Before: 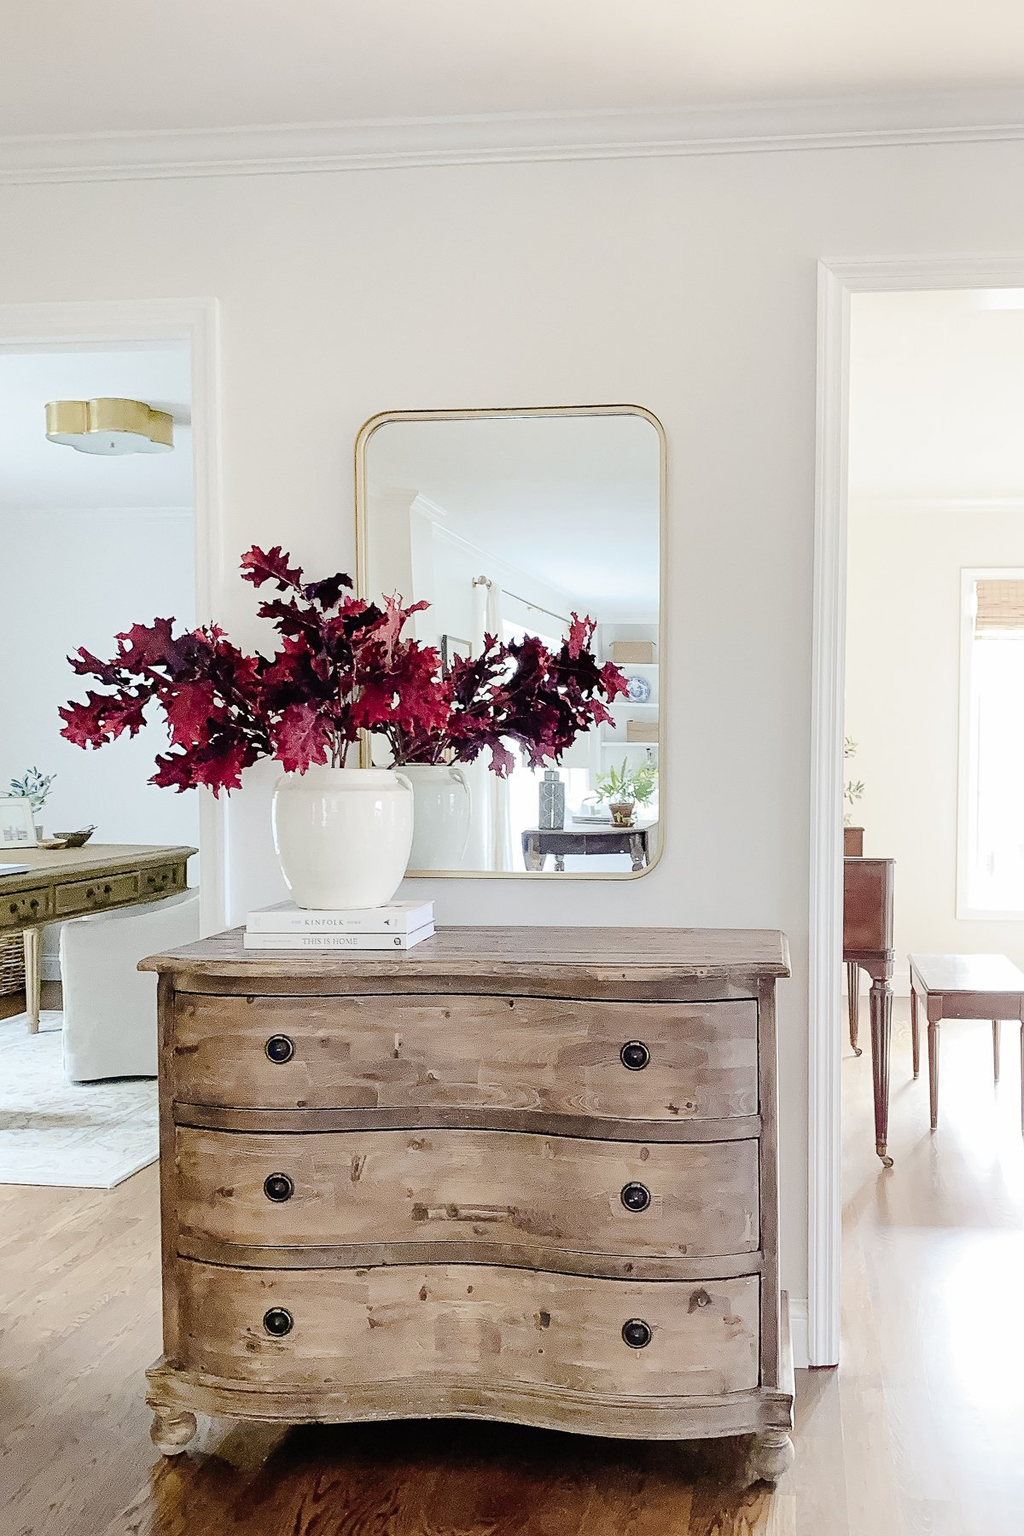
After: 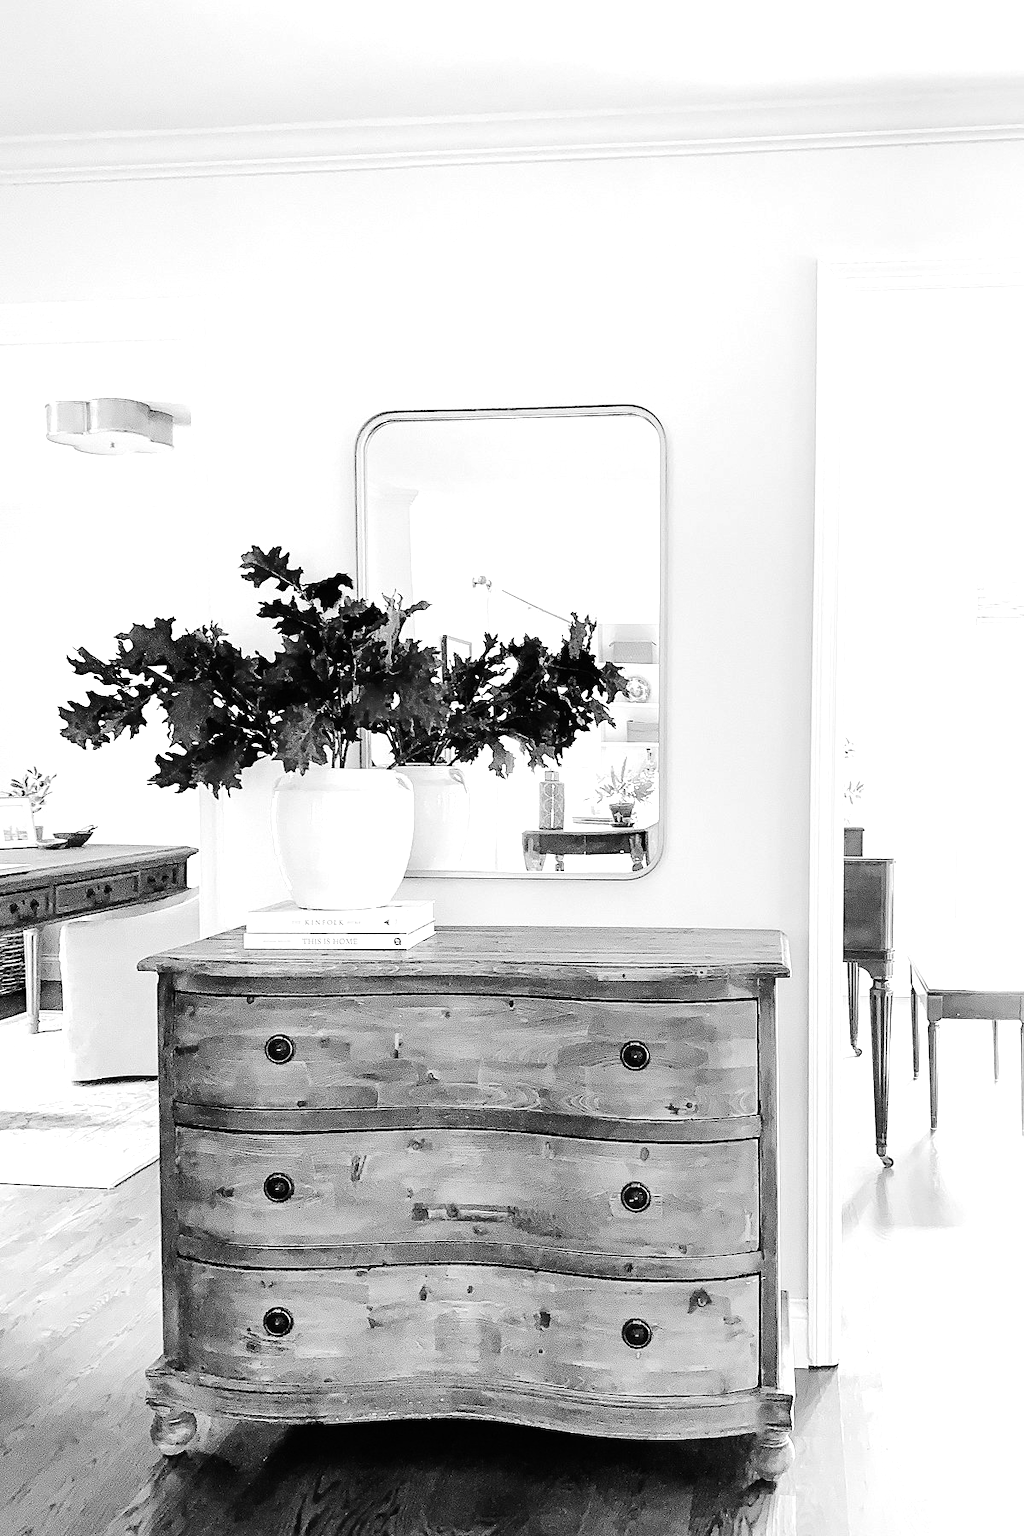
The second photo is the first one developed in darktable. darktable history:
tone equalizer: -8 EV -0.75 EV, -7 EV -0.7 EV, -6 EV -0.6 EV, -5 EV -0.4 EV, -3 EV 0.4 EV, -2 EV 0.6 EV, -1 EV 0.7 EV, +0 EV 0.75 EV, edges refinement/feathering 500, mask exposure compensation -1.57 EV, preserve details no
monochrome: a 16.06, b 15.48, size 1
